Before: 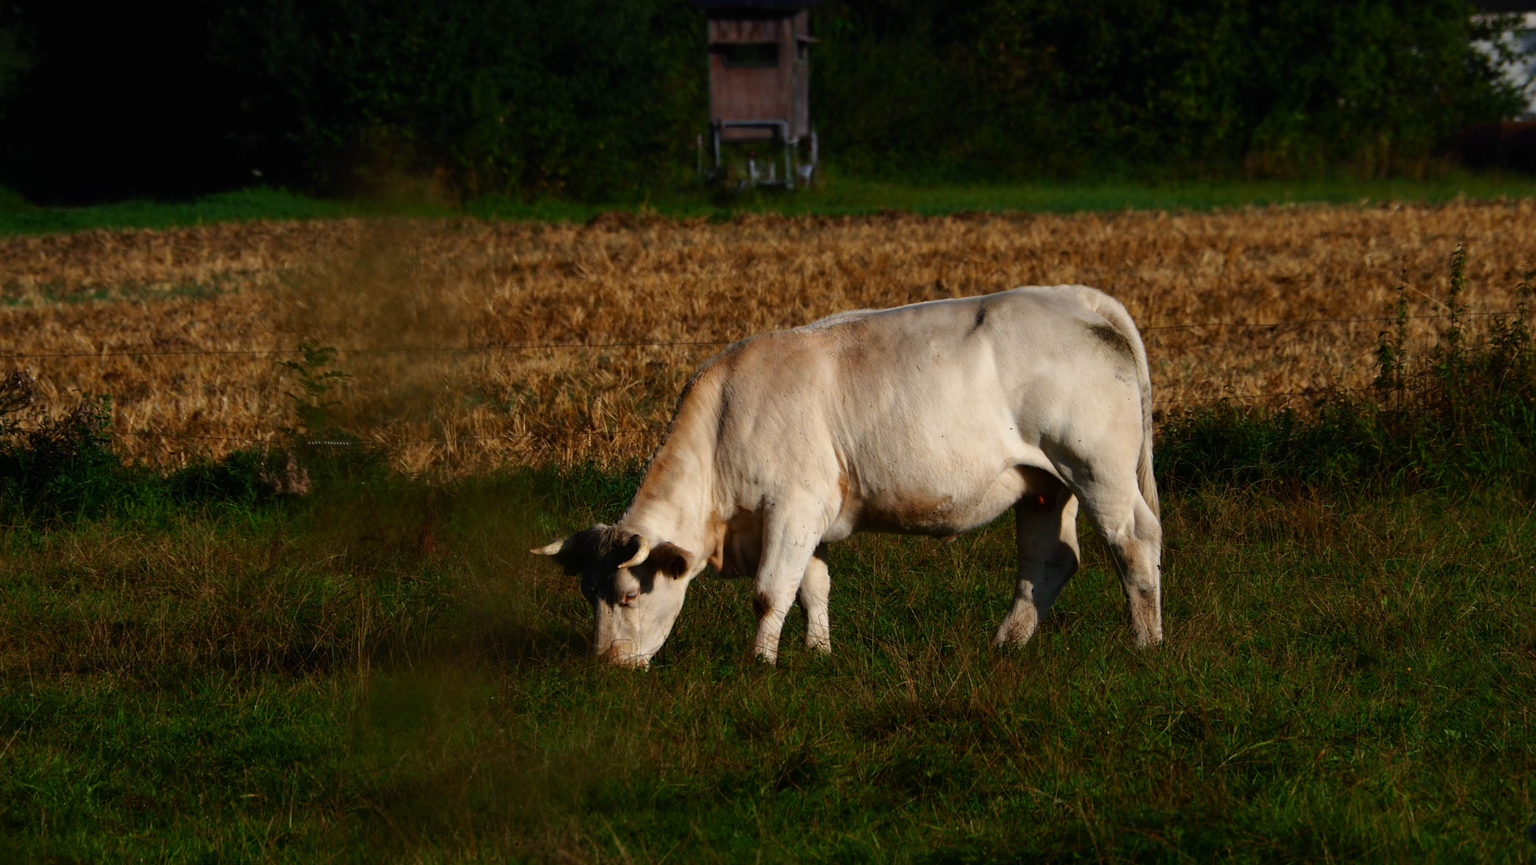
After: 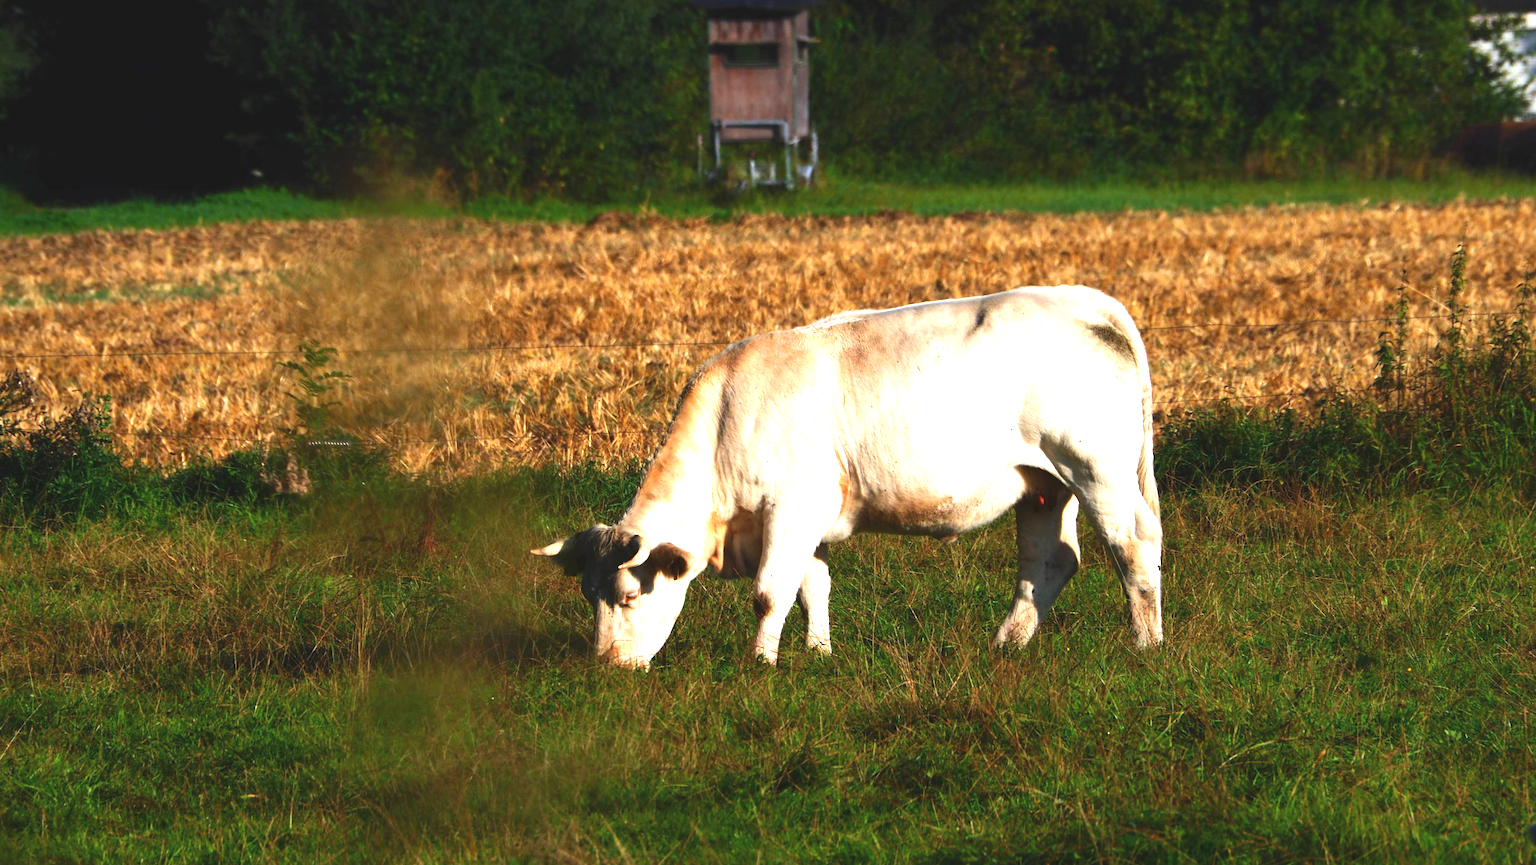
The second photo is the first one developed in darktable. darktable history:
exposure: black level correction -0.002, exposure 0.708 EV, compensate exposure bias true, compensate highlight preservation false
